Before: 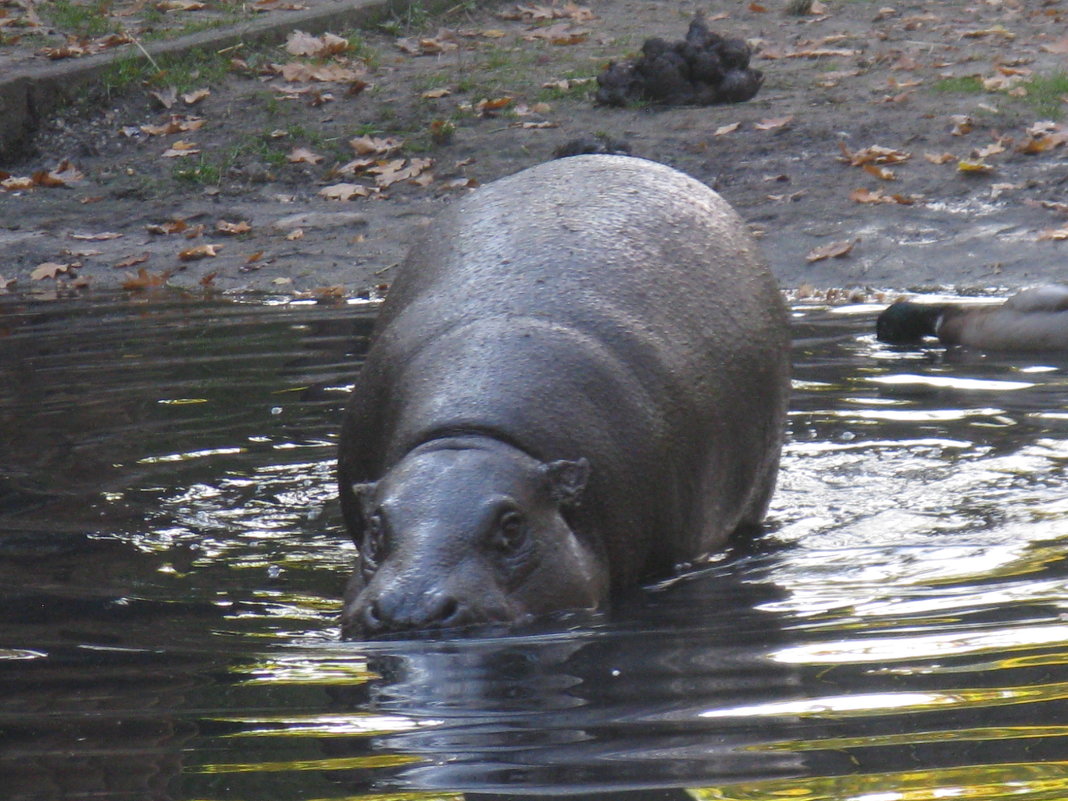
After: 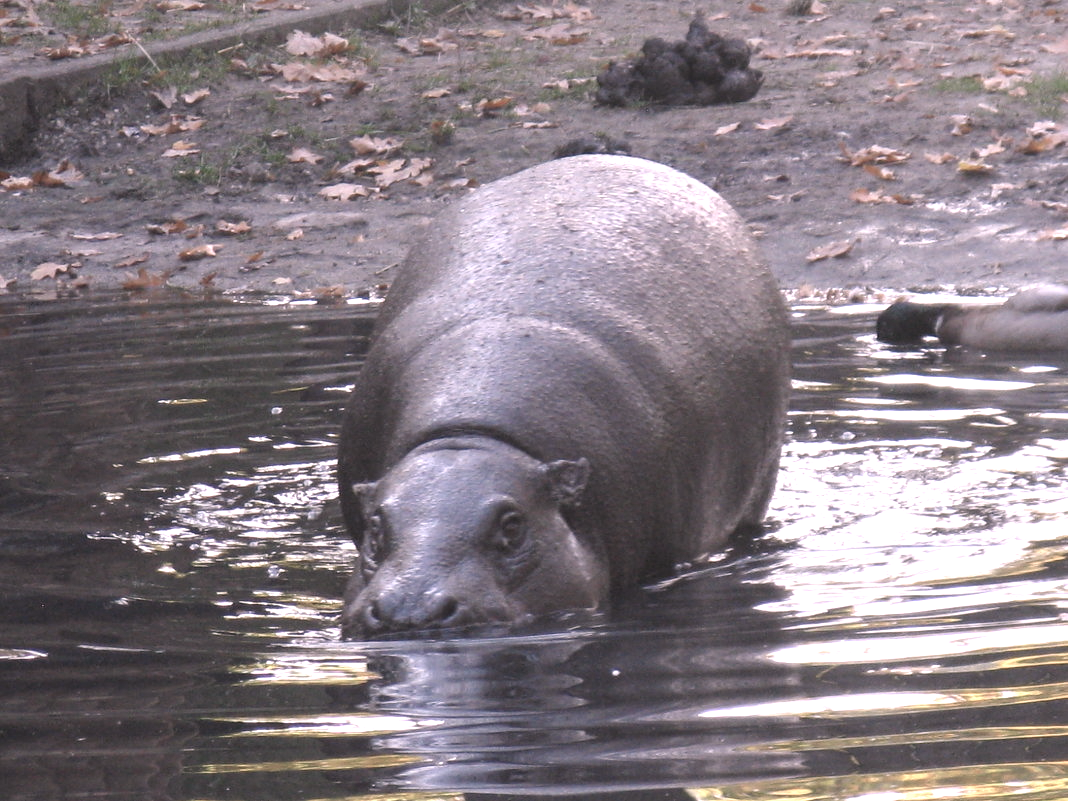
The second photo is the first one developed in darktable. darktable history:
exposure: exposure 0.6 EV, compensate highlight preservation false
color balance rgb: linear chroma grading › global chroma -16.06%, perceptual saturation grading › global saturation -32.85%, global vibrance -23.56%
white balance: red 1.188, blue 1.11
